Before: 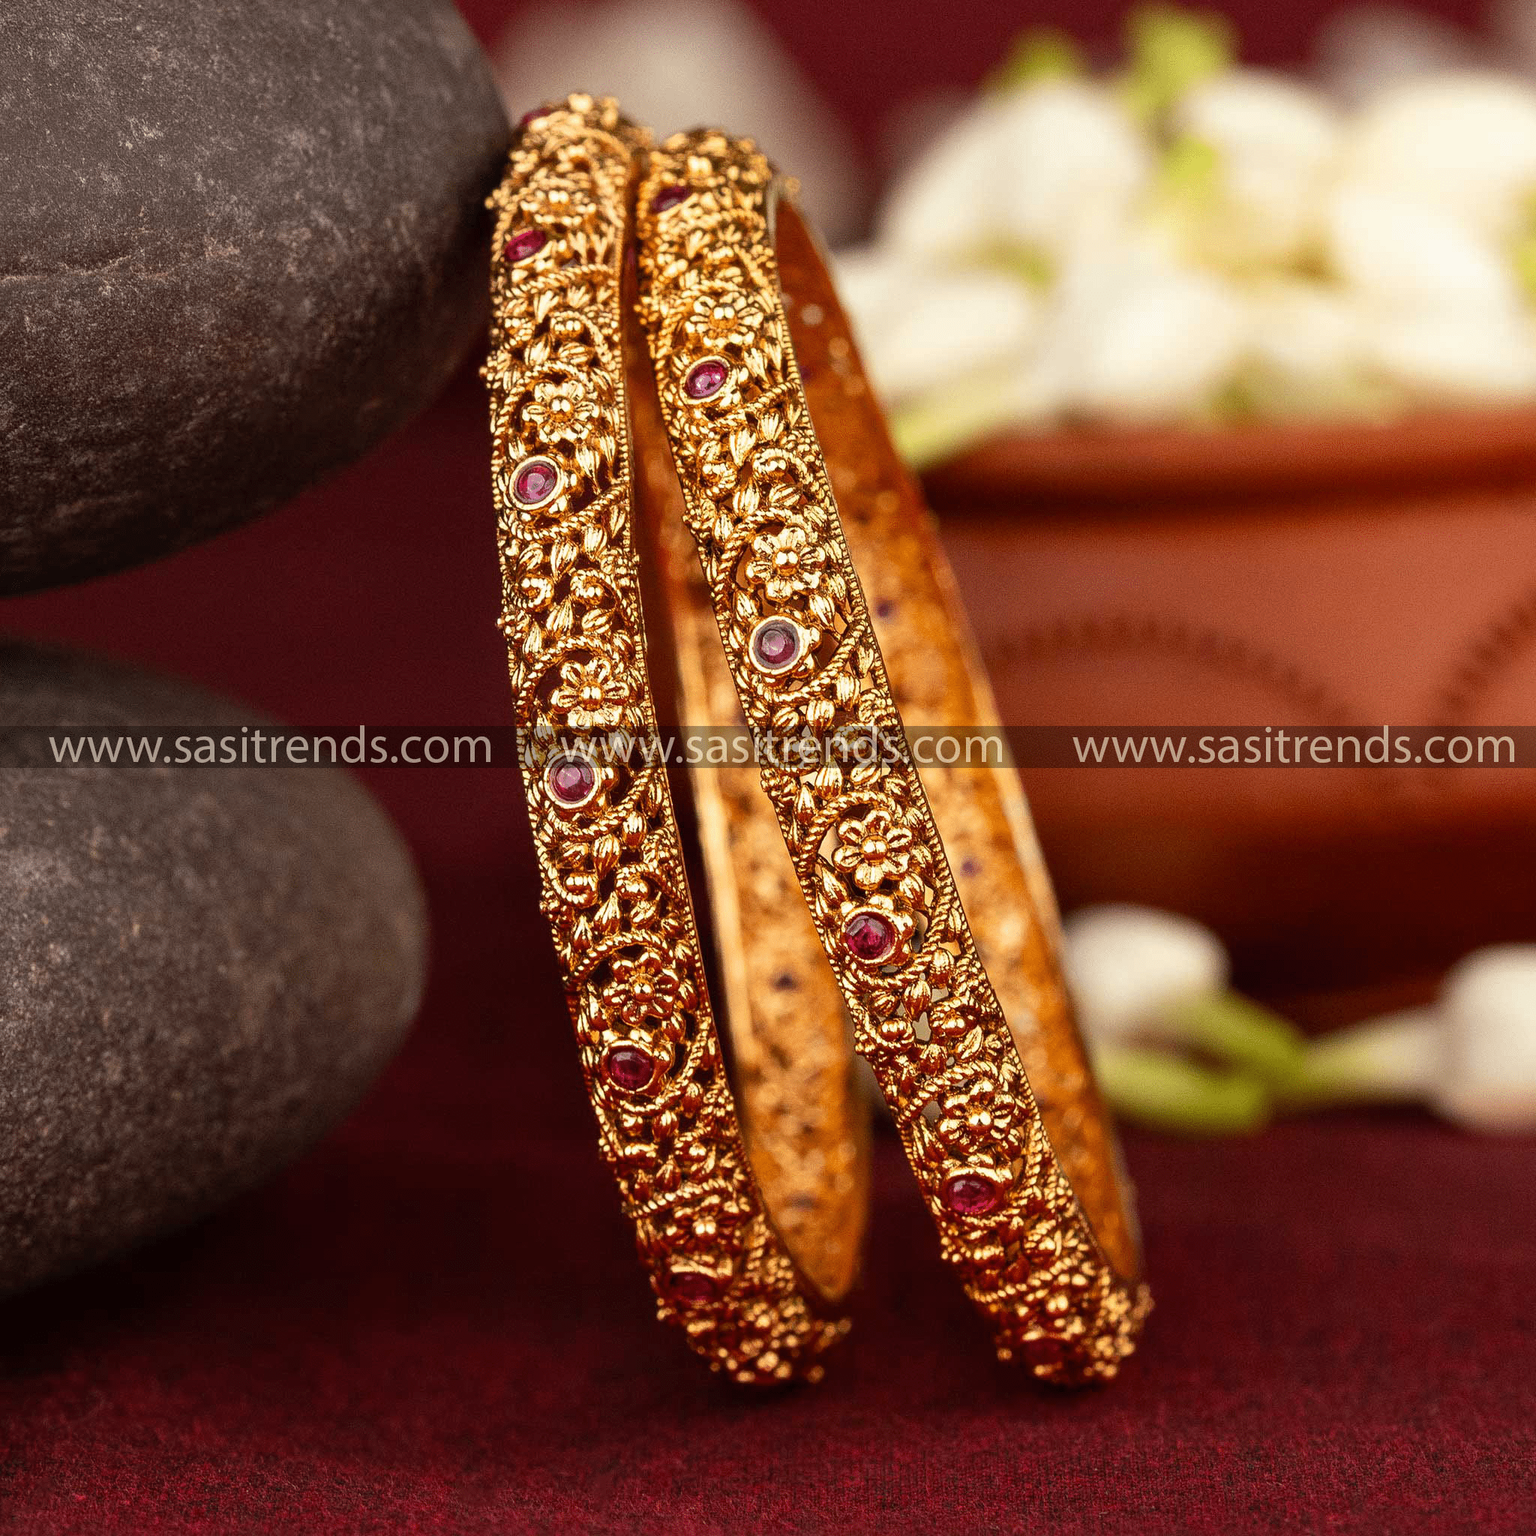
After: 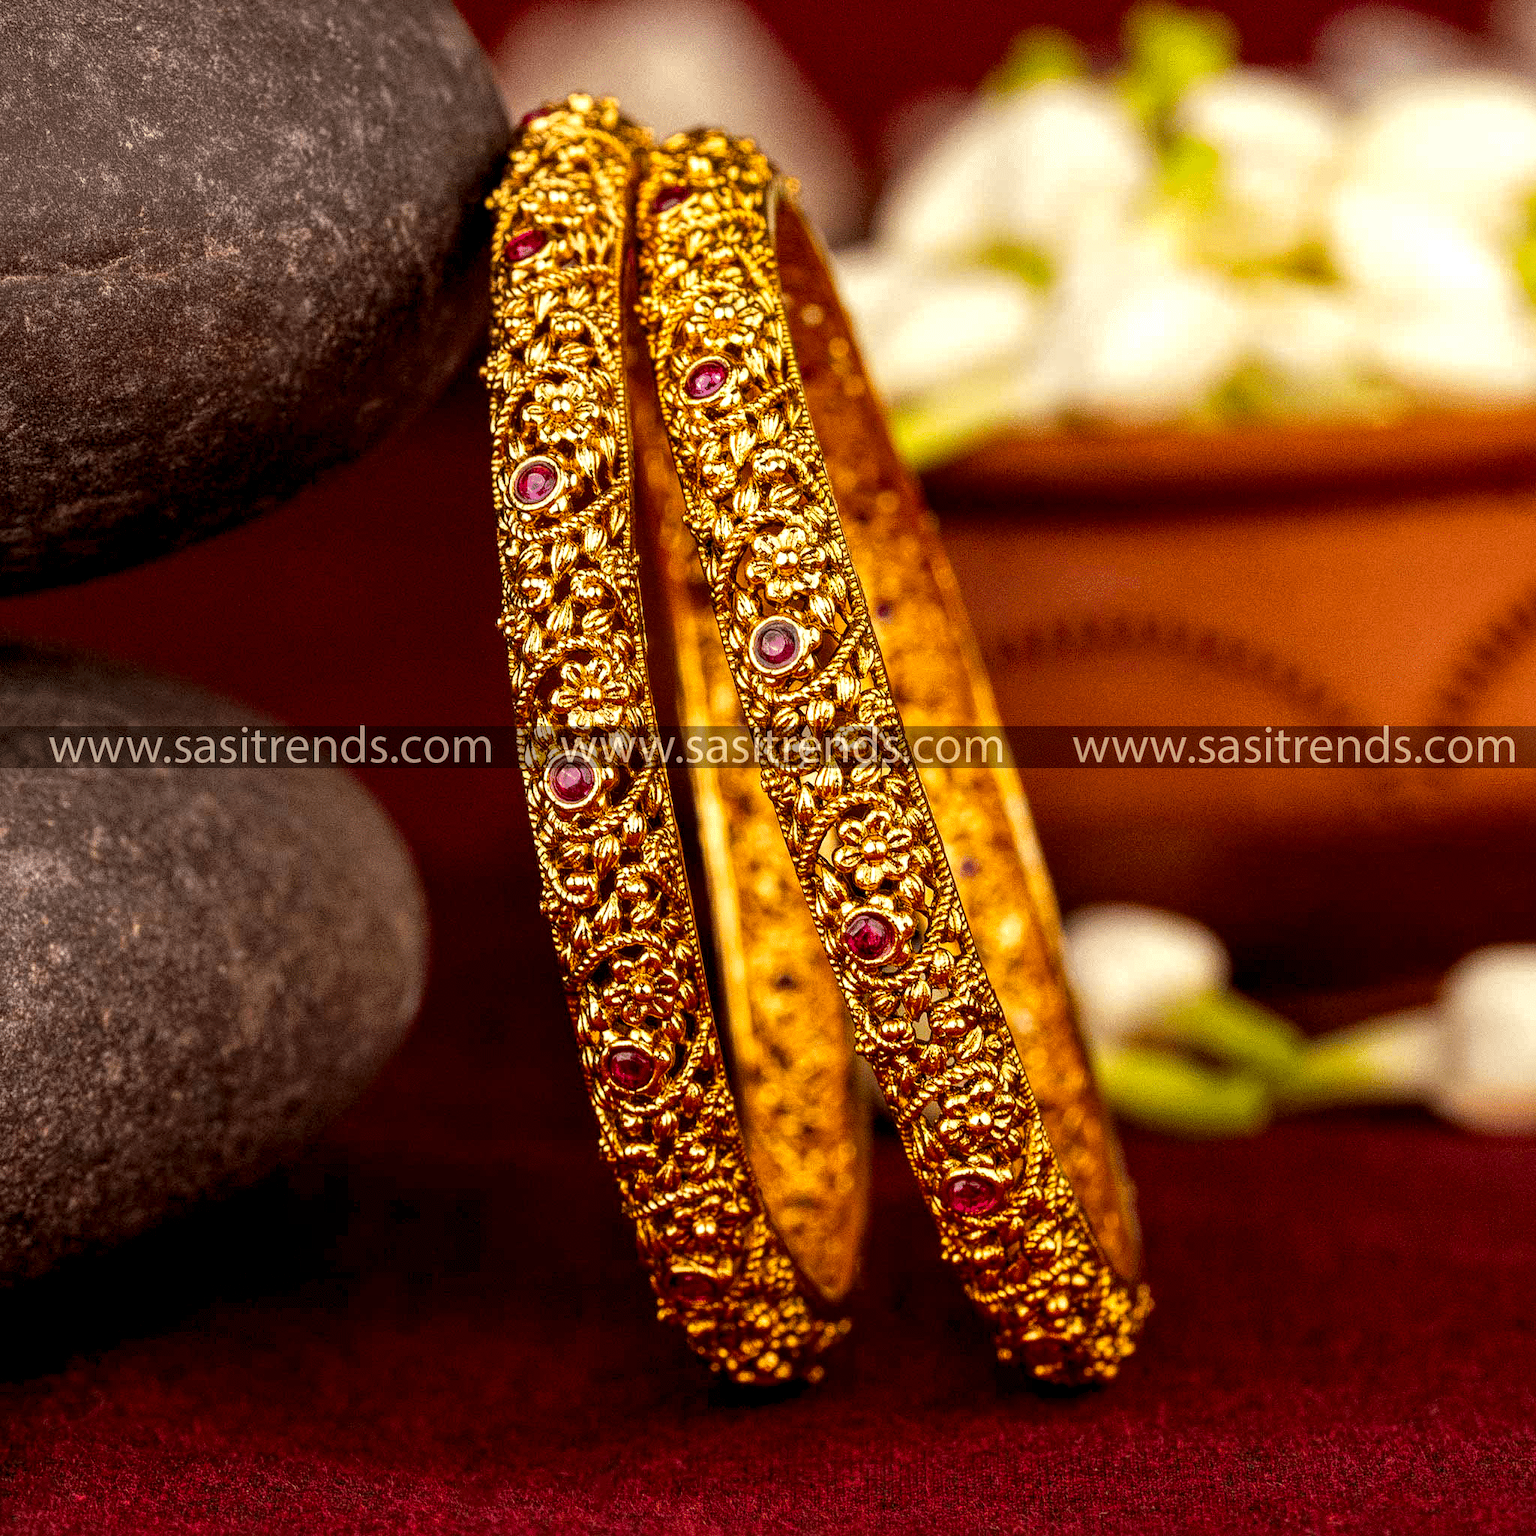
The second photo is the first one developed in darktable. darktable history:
color balance rgb: linear chroma grading › global chroma 15%, perceptual saturation grading › global saturation 30%
local contrast: highlights 100%, shadows 100%, detail 200%, midtone range 0.2
